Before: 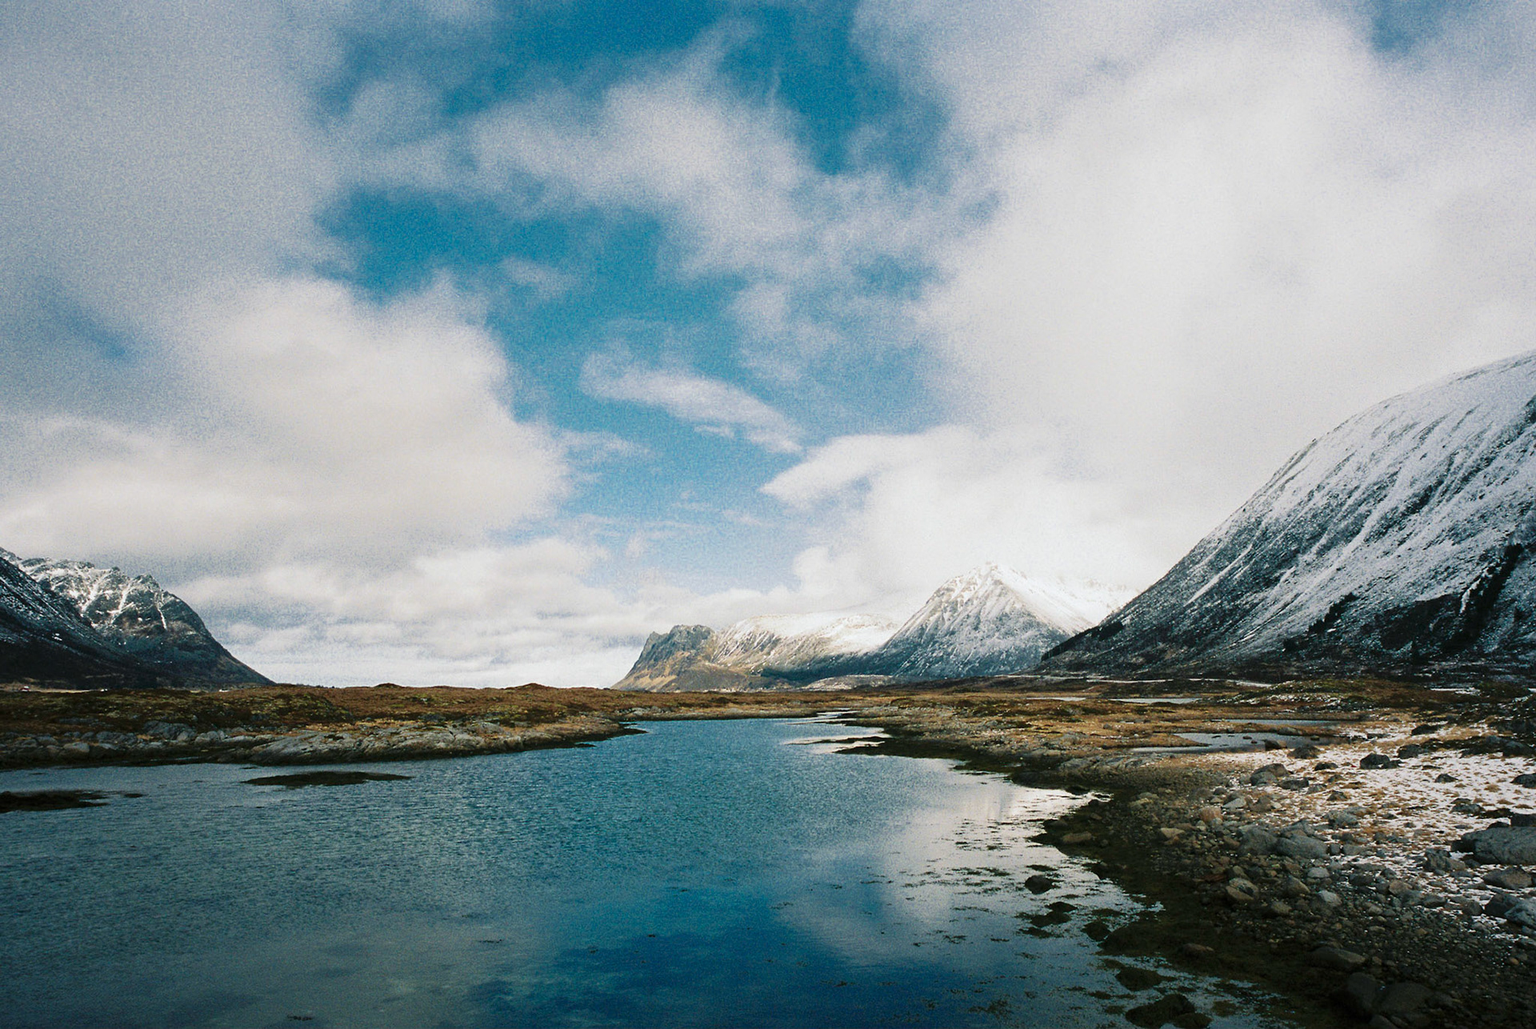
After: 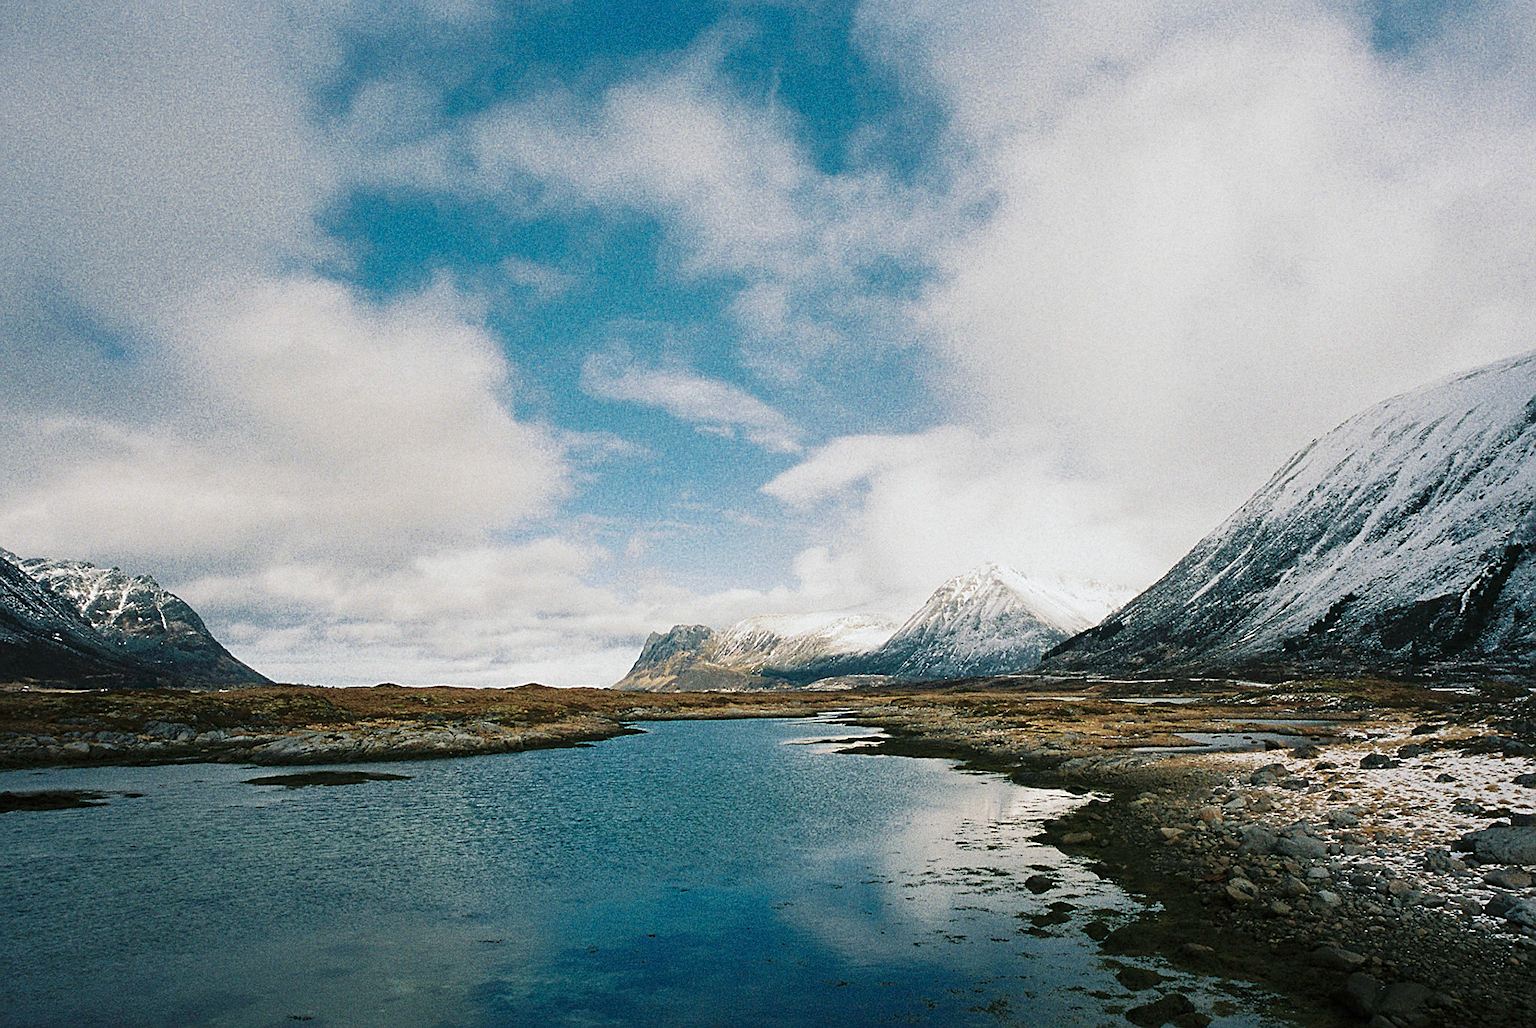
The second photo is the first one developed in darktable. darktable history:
shadows and highlights: shadows 25, highlights -25
grain: coarseness 8.68 ISO, strength 31.94%
sharpen: on, module defaults
